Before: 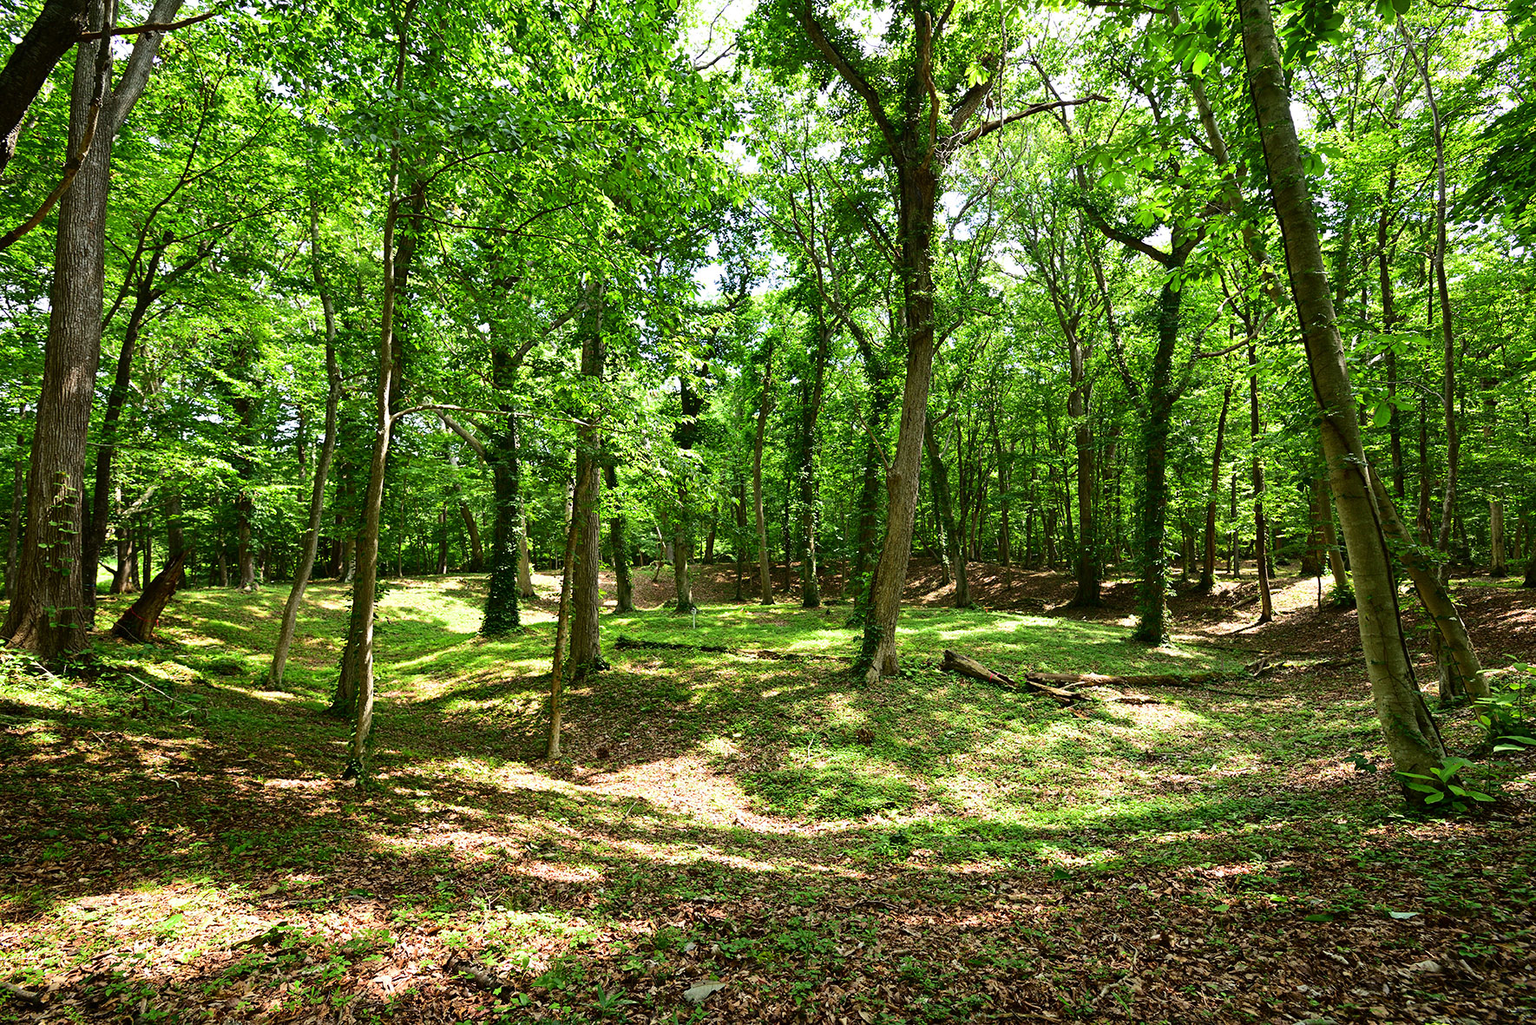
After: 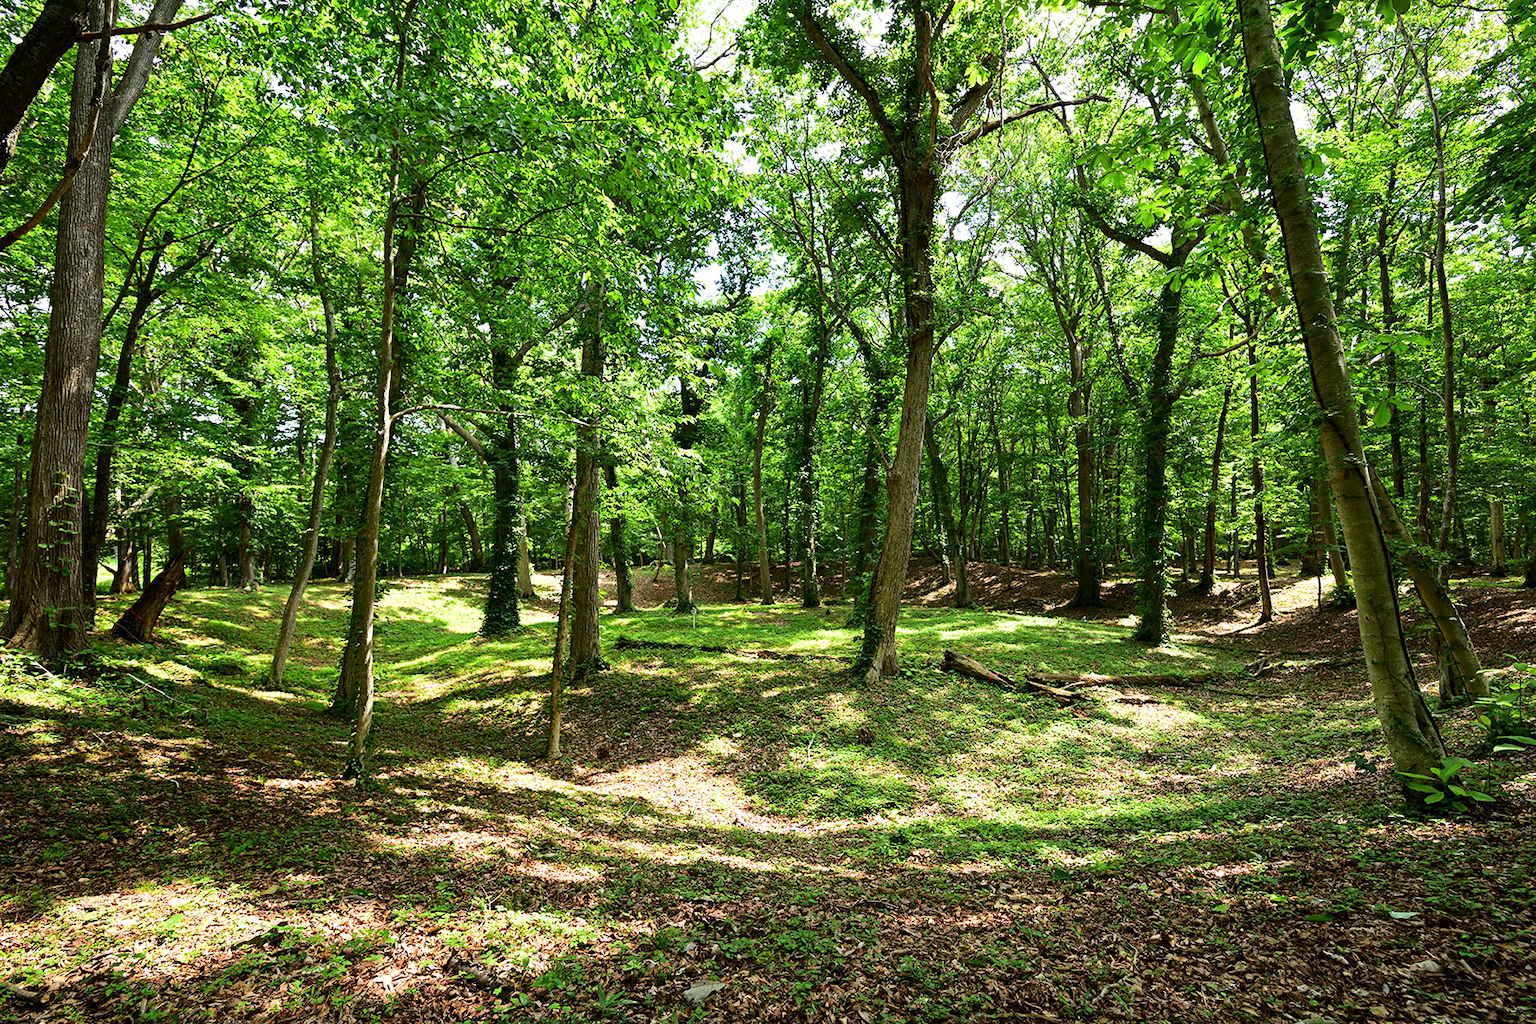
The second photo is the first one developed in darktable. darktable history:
local contrast: highlights 100%, shadows 100%, detail 120%, midtone range 0.2
